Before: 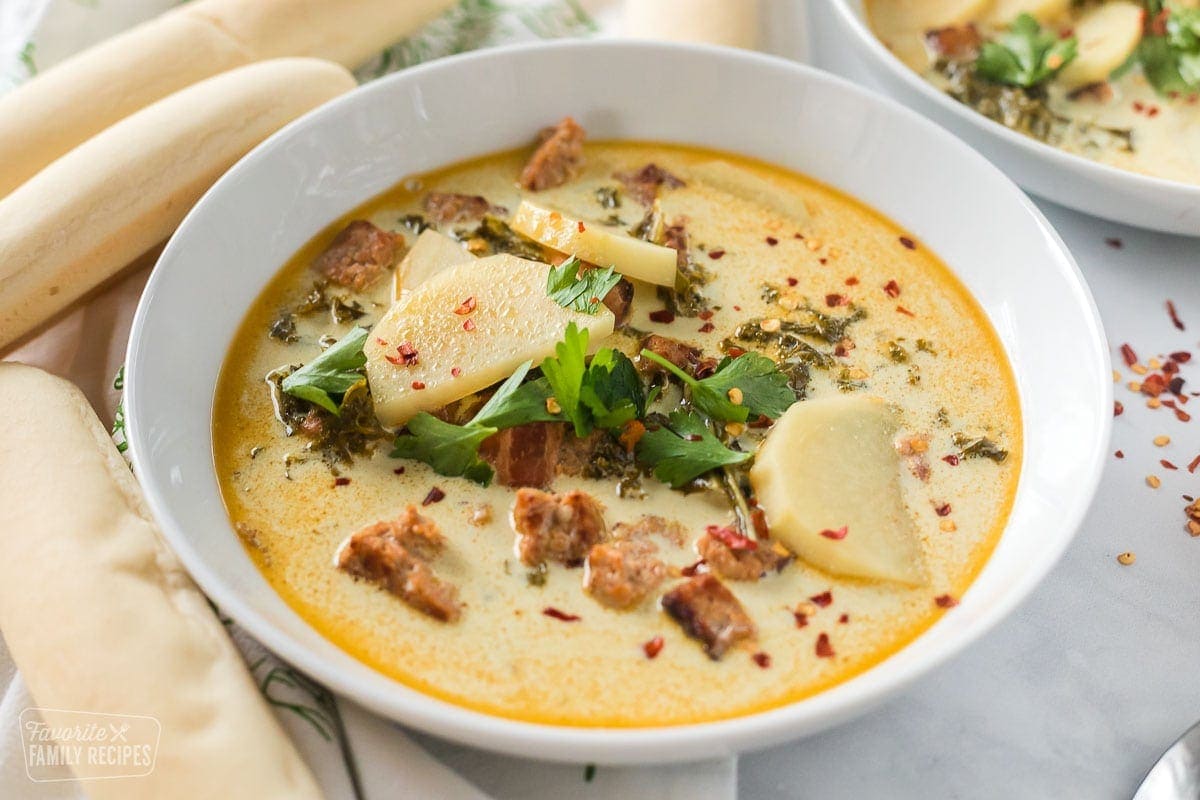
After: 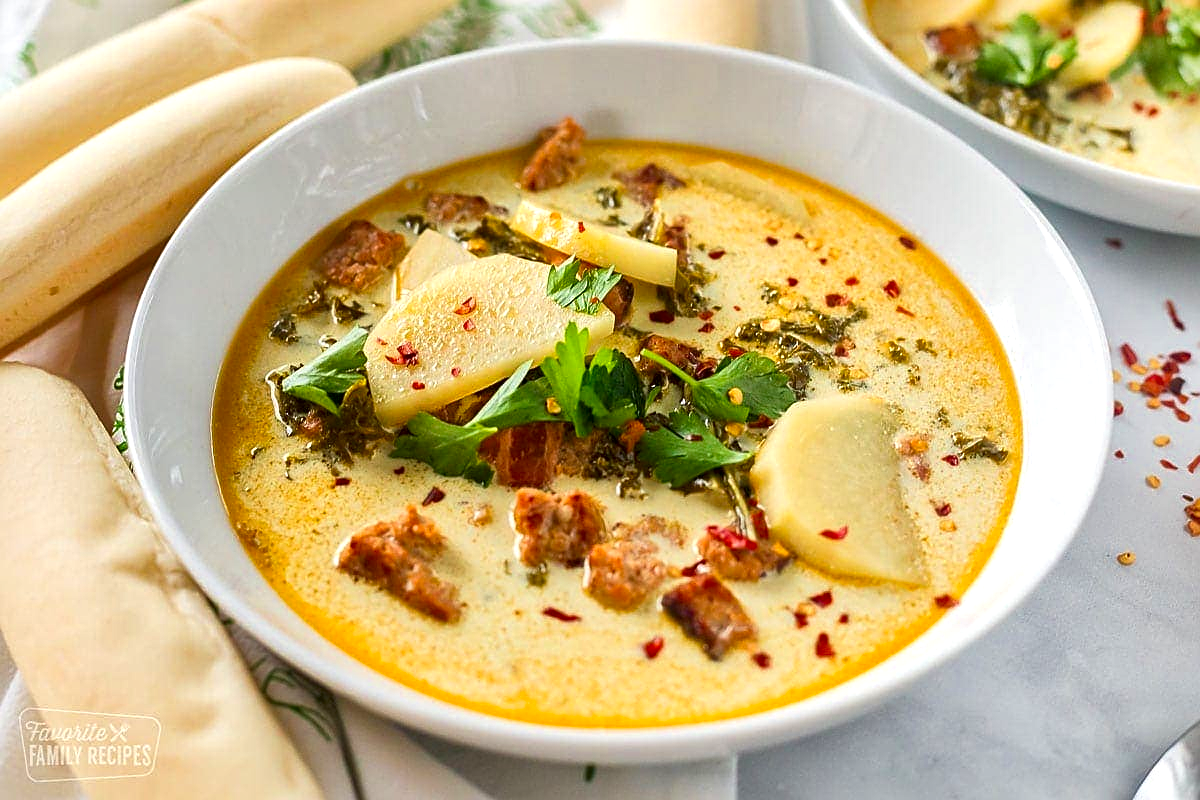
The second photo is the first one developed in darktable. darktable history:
local contrast: mode bilateral grid, contrast 20, coarseness 50, detail 159%, midtone range 0.2
sharpen: on, module defaults
color zones: curves: ch0 [(0, 0.613) (0.01, 0.613) (0.245, 0.448) (0.498, 0.529) (0.642, 0.665) (0.879, 0.777) (0.99, 0.613)]; ch1 [(0, 0) (0.143, 0) (0.286, 0) (0.429, 0) (0.571, 0) (0.714, 0) (0.857, 0)], mix -138.01%
